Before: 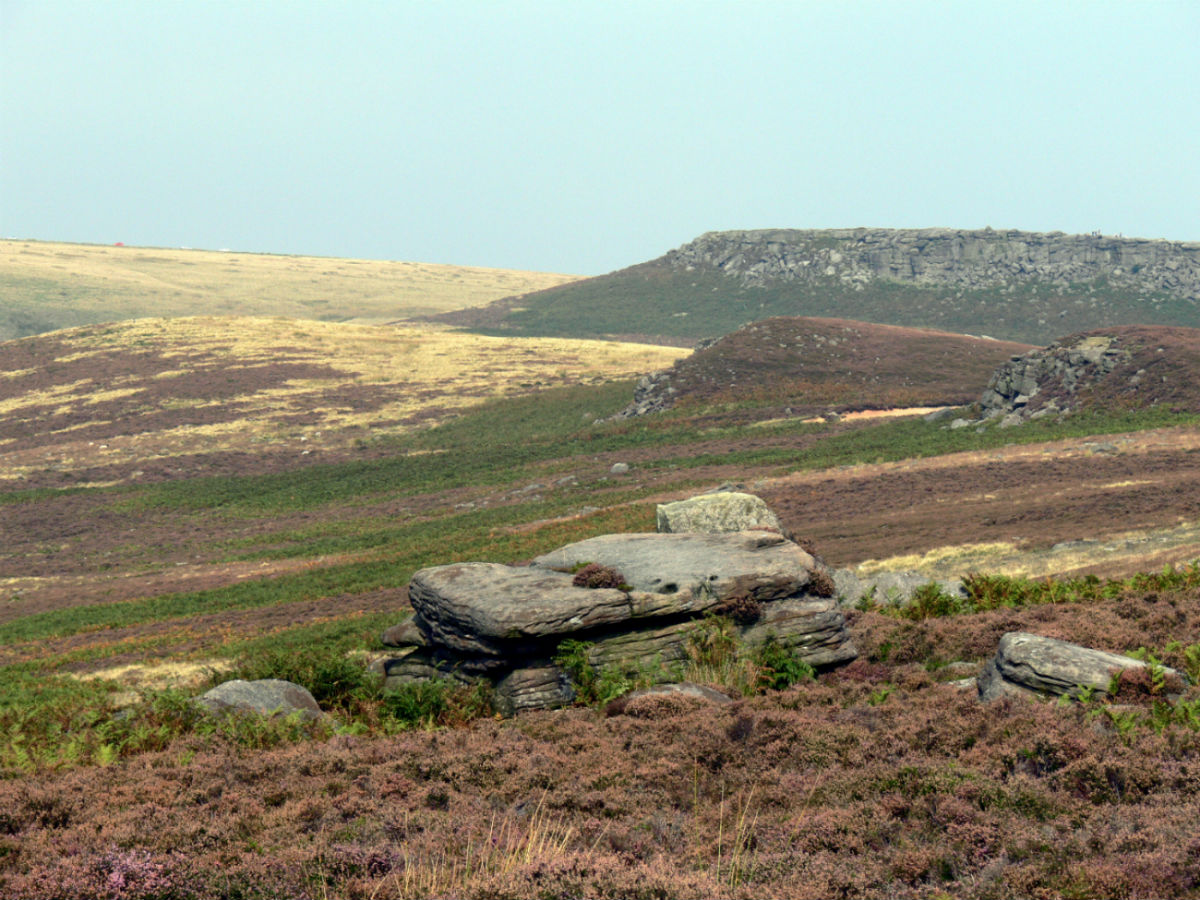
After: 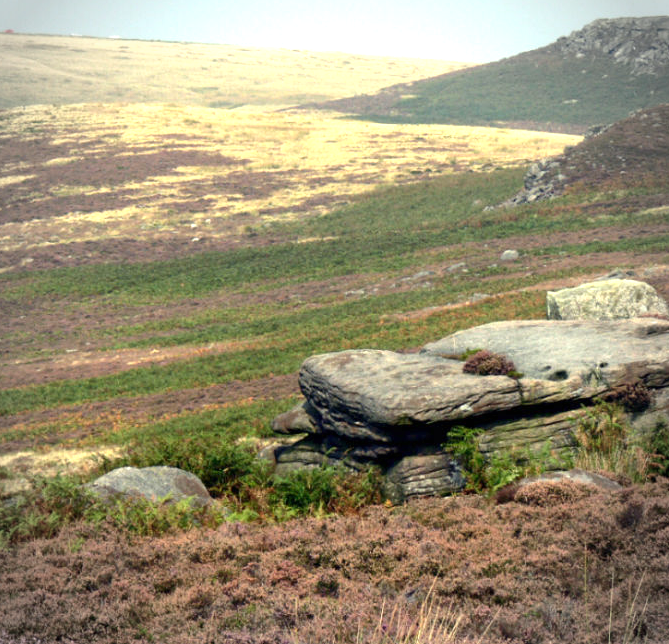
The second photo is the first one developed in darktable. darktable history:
shadows and highlights: radius 331.49, shadows 53.3, highlights -99.68, compress 94.63%, highlights color adjustment 52.13%, soften with gaussian
crop: left 9.23%, top 23.68%, right 34.988%, bottom 4.659%
vignetting: unbound false
exposure: black level correction 0, exposure 0.694 EV, compensate highlight preservation false
tone equalizer: edges refinement/feathering 500, mask exposure compensation -1.57 EV, preserve details no
